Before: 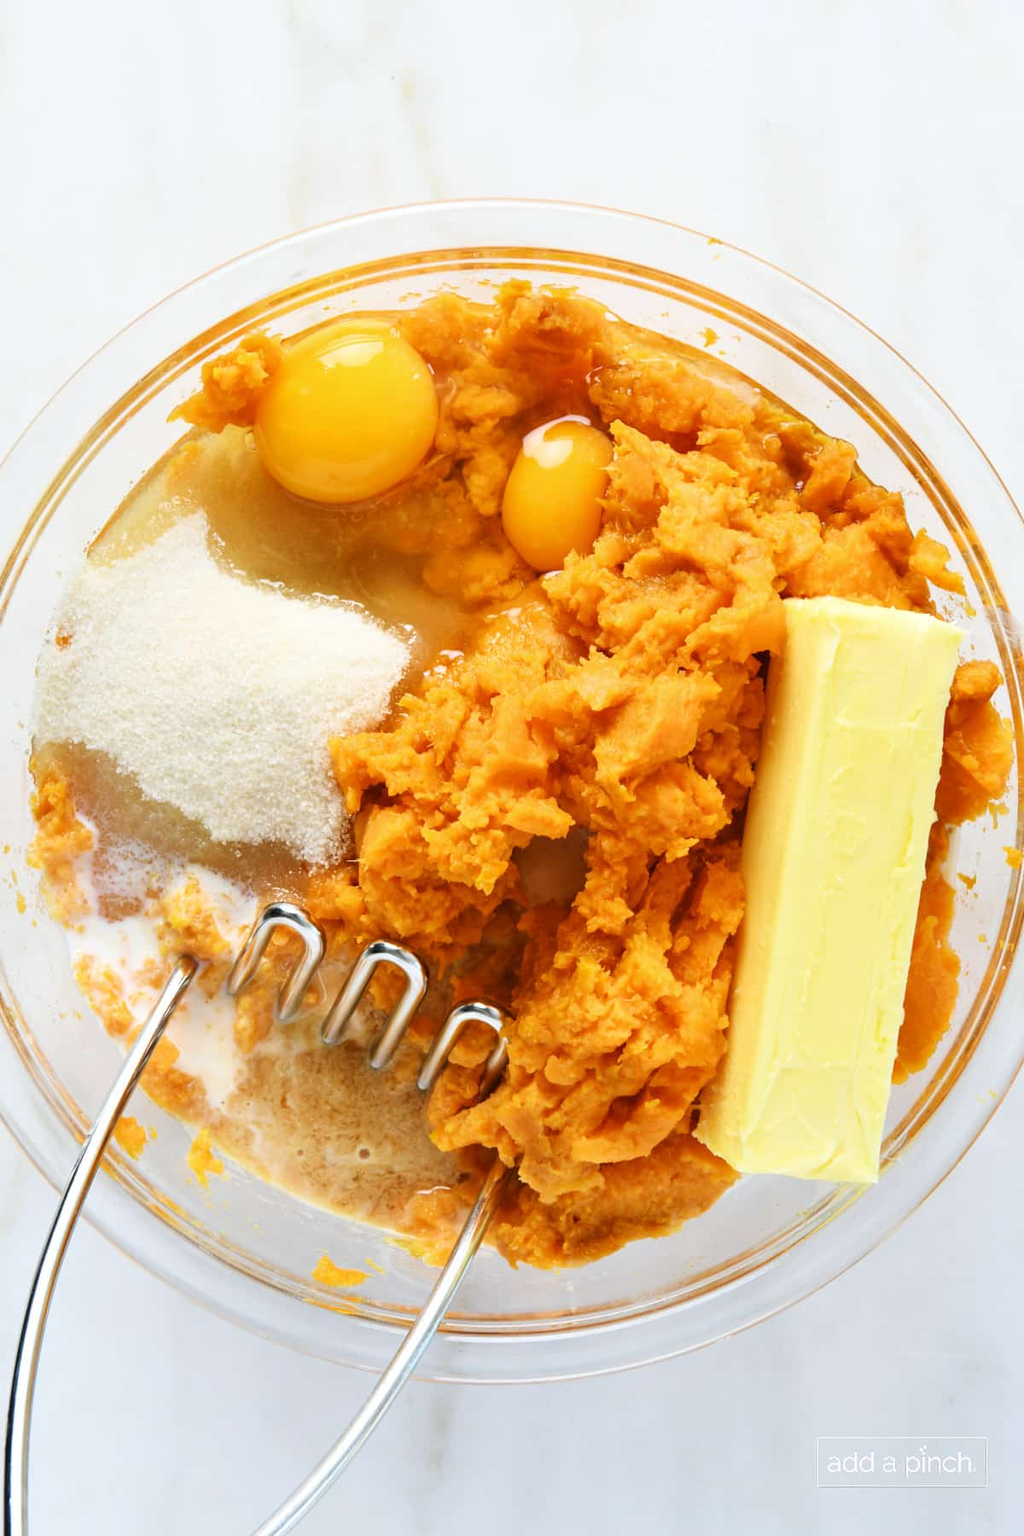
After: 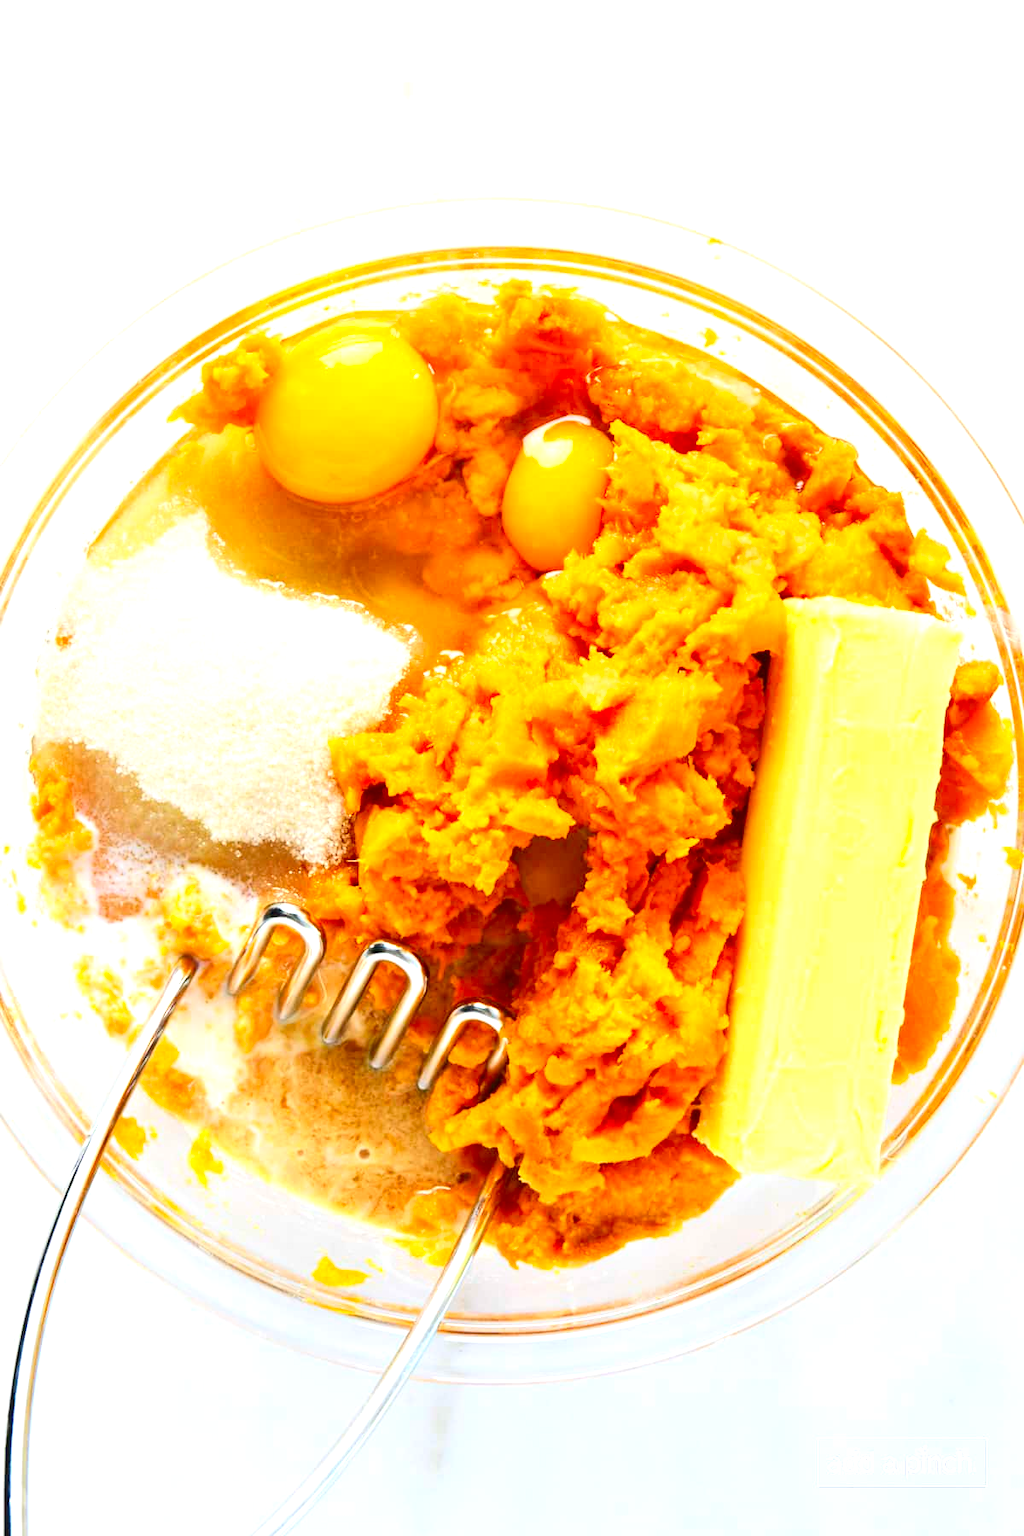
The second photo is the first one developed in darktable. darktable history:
exposure: exposure 0.564 EV, compensate highlight preservation false
contrast brightness saturation: contrast 0.16, saturation 0.32
